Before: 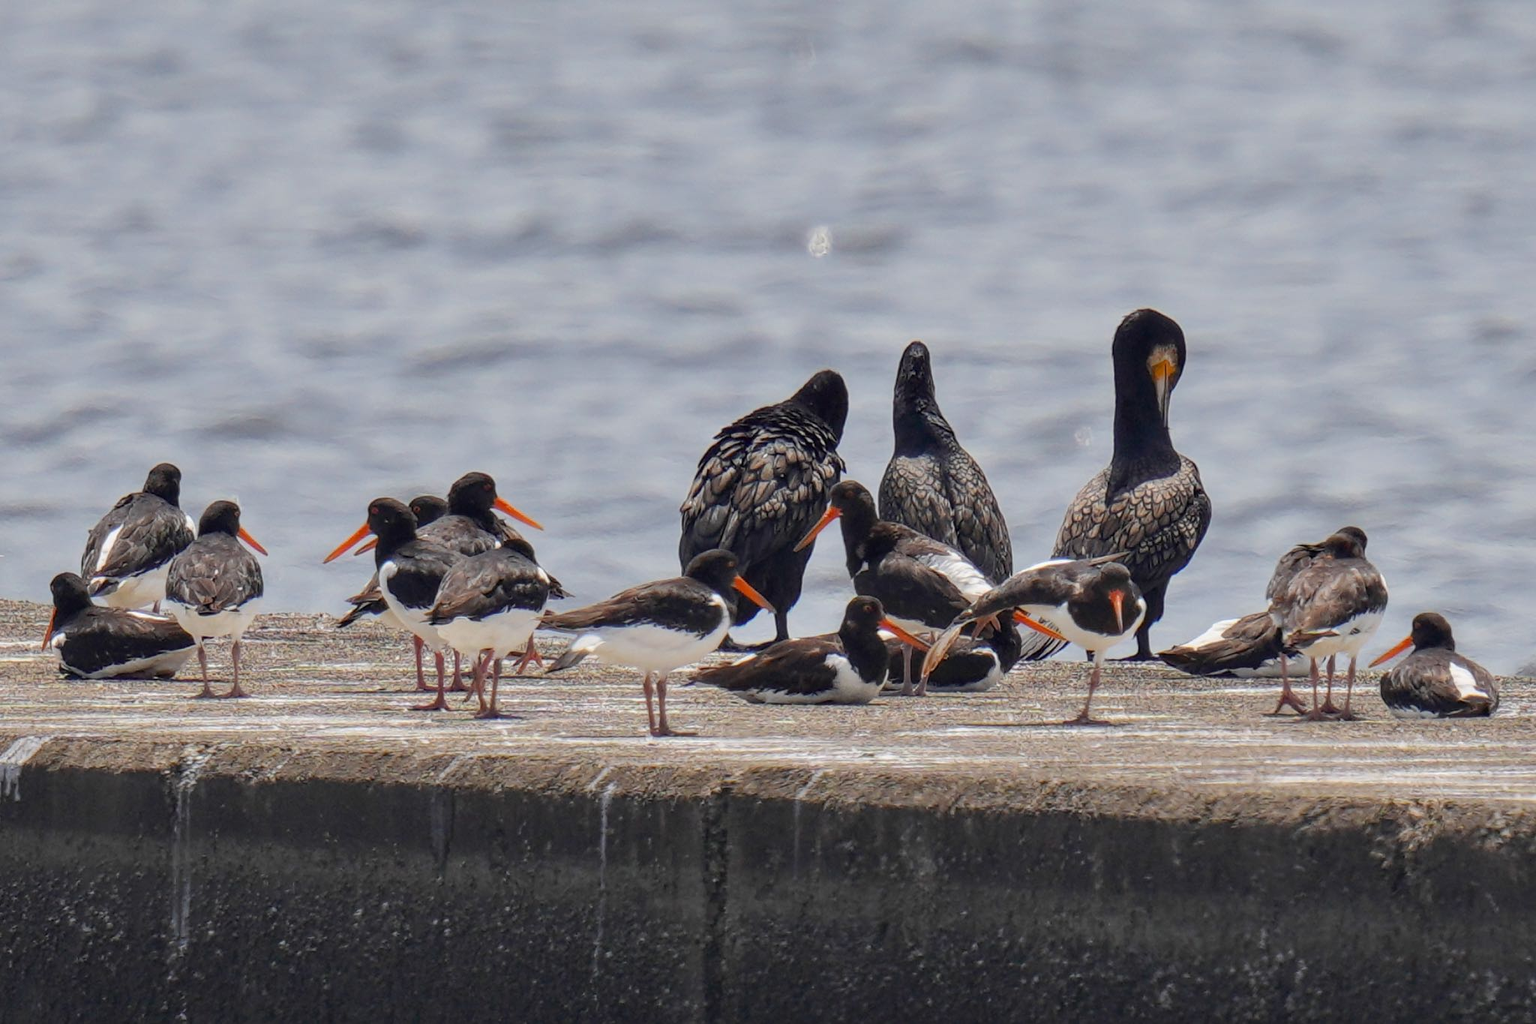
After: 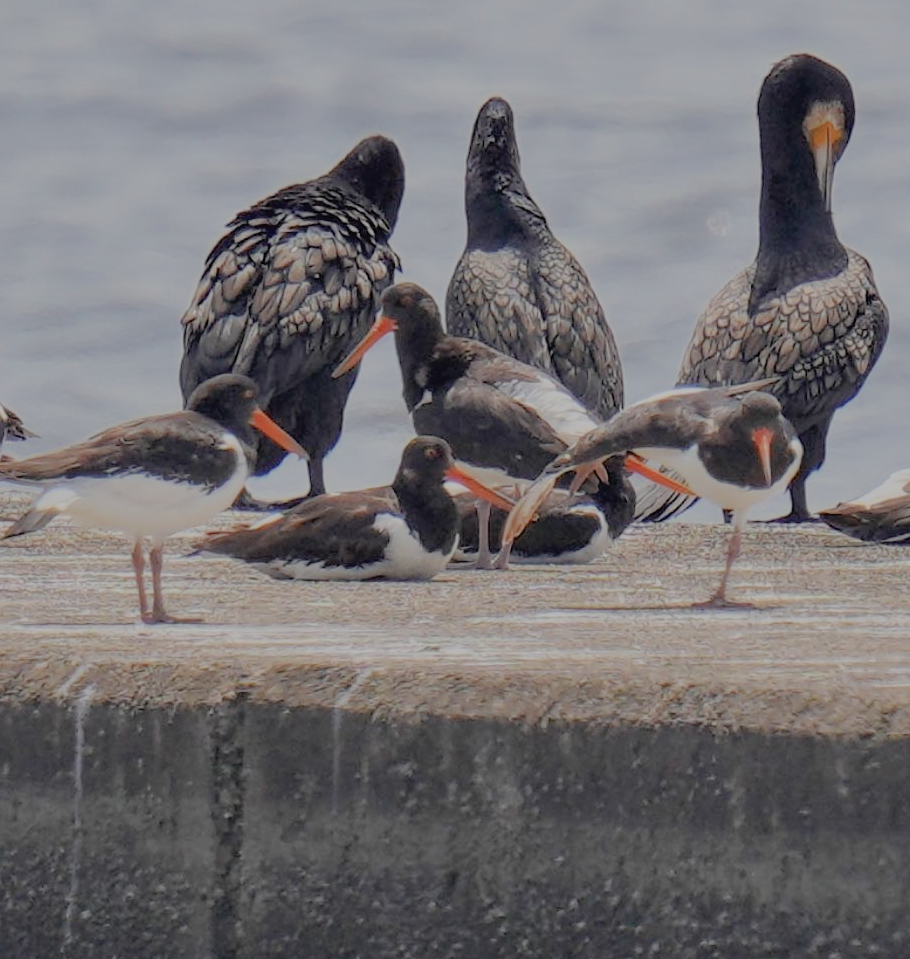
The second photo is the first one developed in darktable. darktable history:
crop: left 35.482%, top 26.242%, right 20.037%, bottom 3.457%
tone curve: curves: ch0 [(0, 0) (0.003, 0.032) (0.011, 0.033) (0.025, 0.036) (0.044, 0.046) (0.069, 0.069) (0.1, 0.108) (0.136, 0.157) (0.177, 0.208) (0.224, 0.256) (0.277, 0.313) (0.335, 0.379) (0.399, 0.444) (0.468, 0.514) (0.543, 0.595) (0.623, 0.687) (0.709, 0.772) (0.801, 0.854) (0.898, 0.933) (1, 1)], color space Lab, independent channels, preserve colors none
filmic rgb: black relative exposure -8 EV, white relative exposure 8.04 EV, target black luminance 0%, hardness 2.52, latitude 76.03%, contrast 0.56, shadows ↔ highlights balance 0.015%, iterations of high-quality reconstruction 0
